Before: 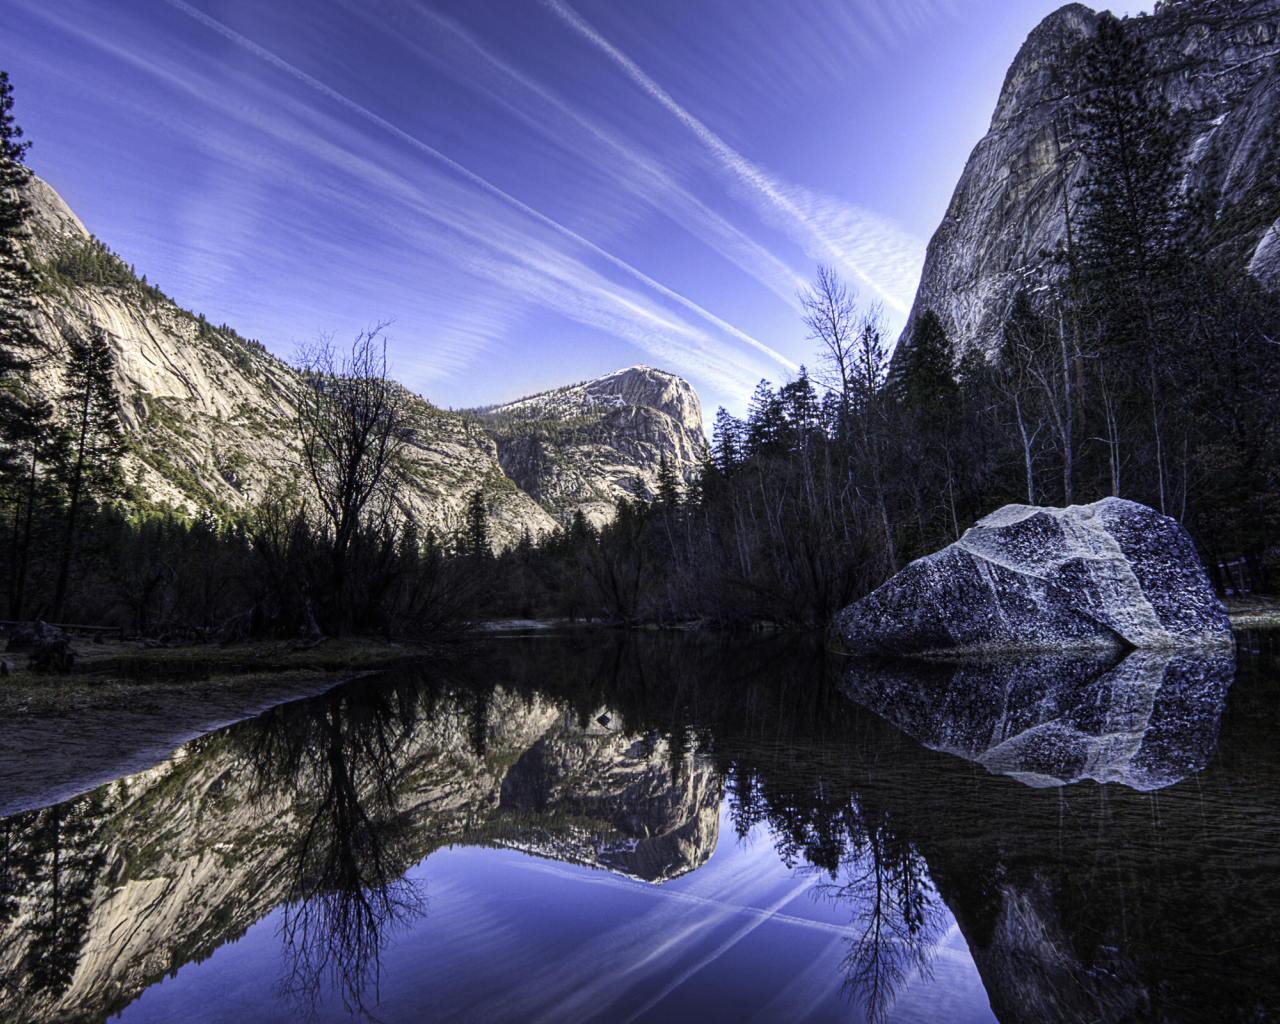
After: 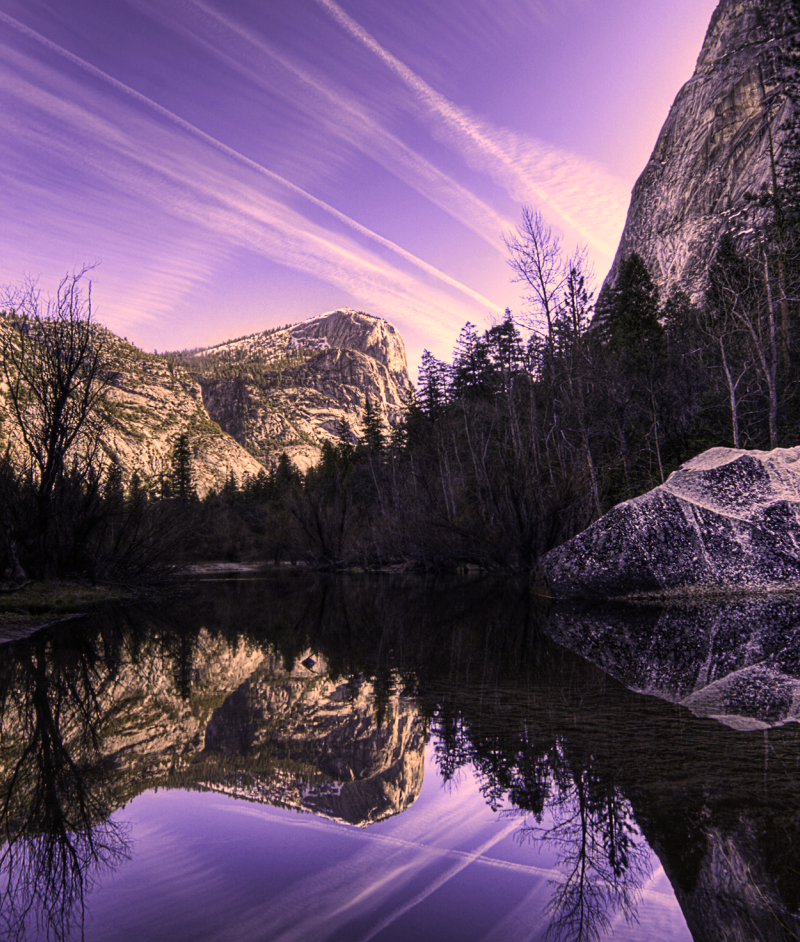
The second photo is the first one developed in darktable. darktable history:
color correction: highlights a* 22.34, highlights b* 22.12
crop and rotate: left 23.122%, top 5.646%, right 14.34%, bottom 2.278%
